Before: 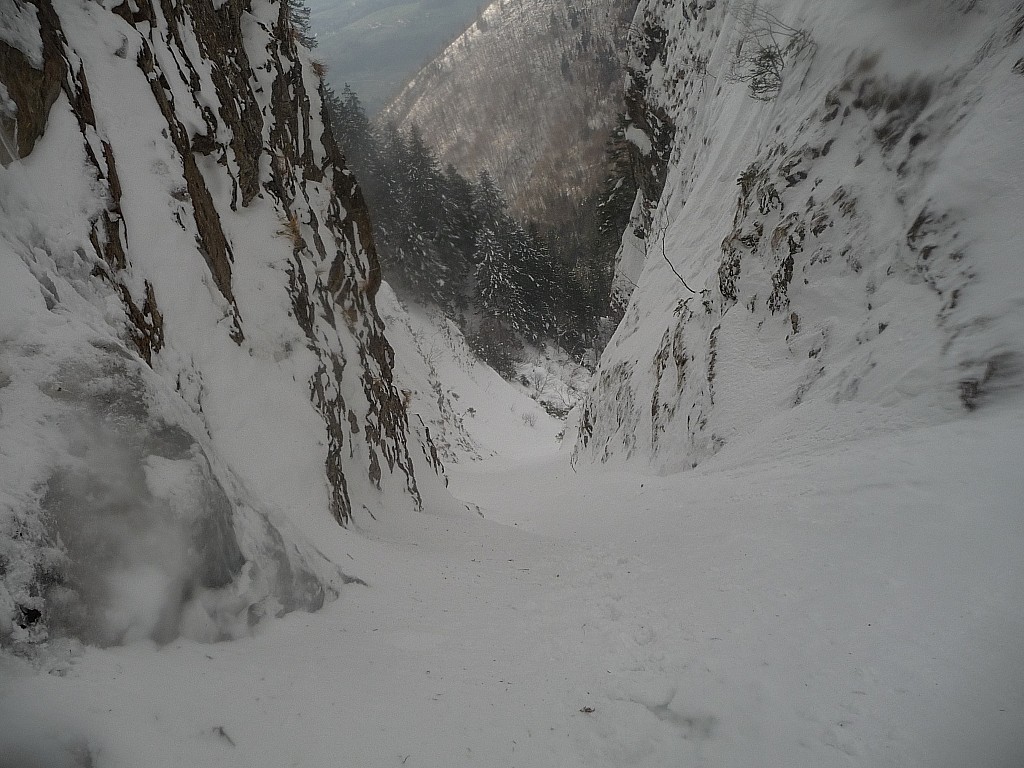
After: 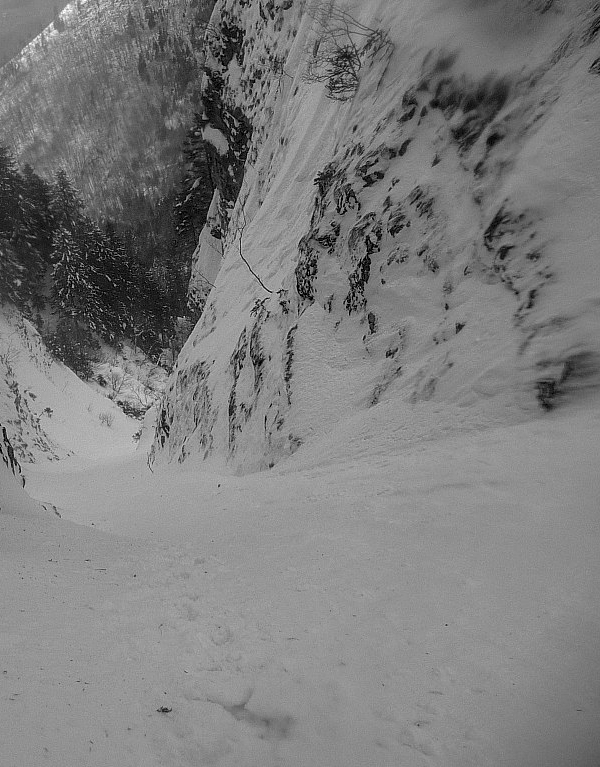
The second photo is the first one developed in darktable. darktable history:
monochrome: on, module defaults
crop: left 41.402%
local contrast: highlights 61%, detail 143%, midtone range 0.428
